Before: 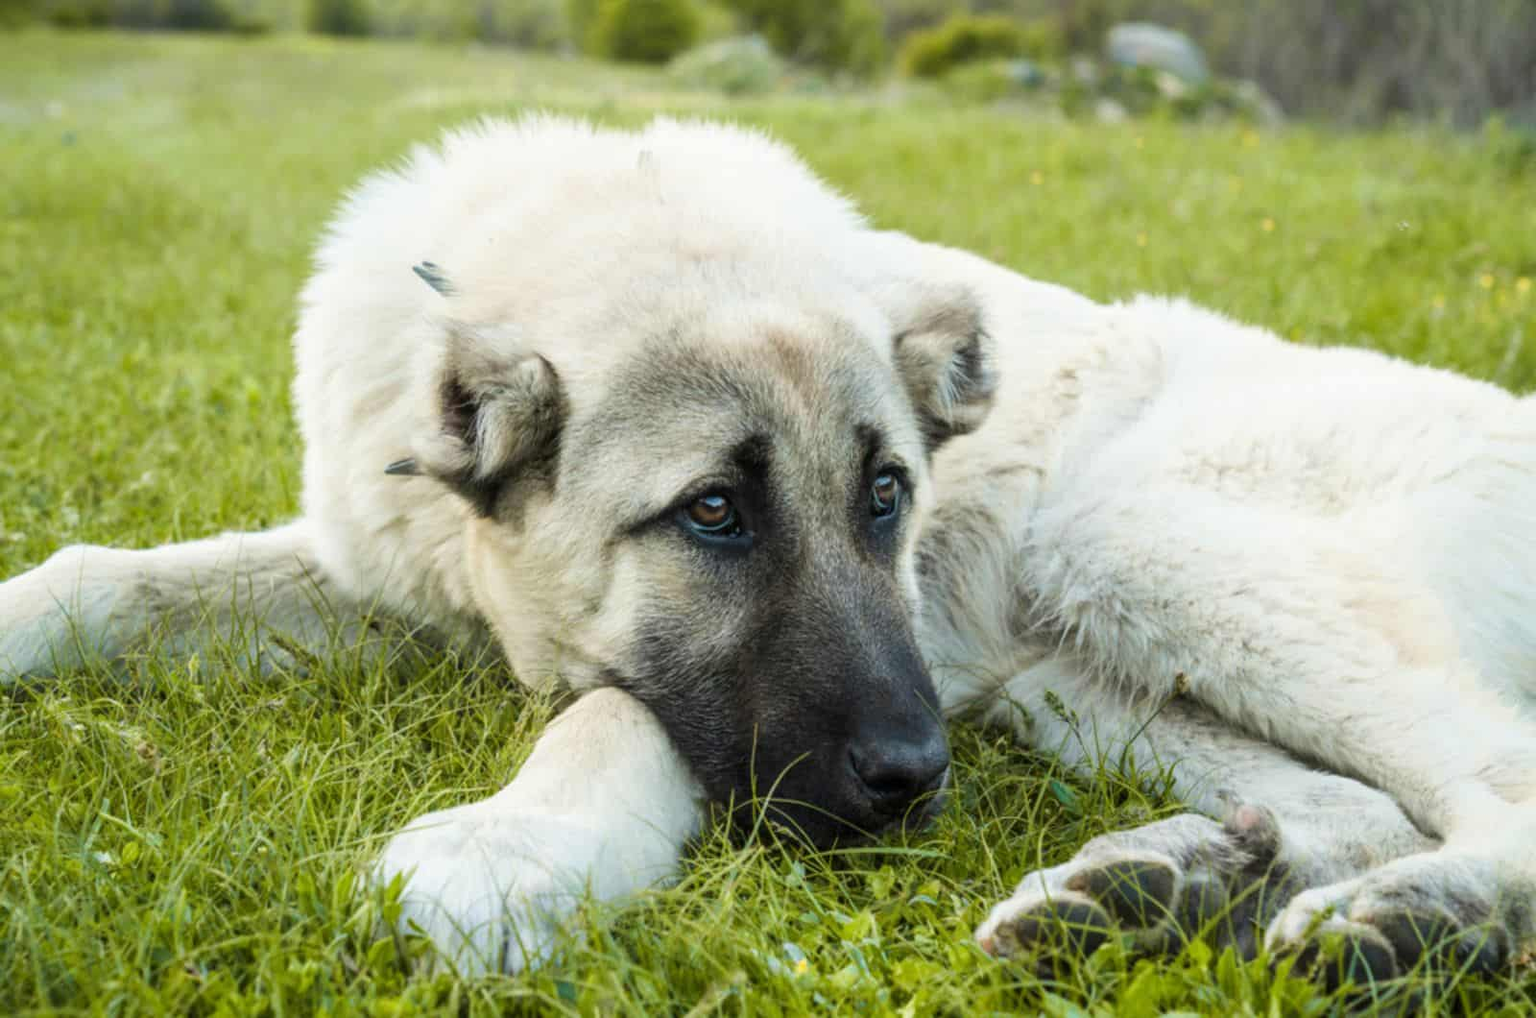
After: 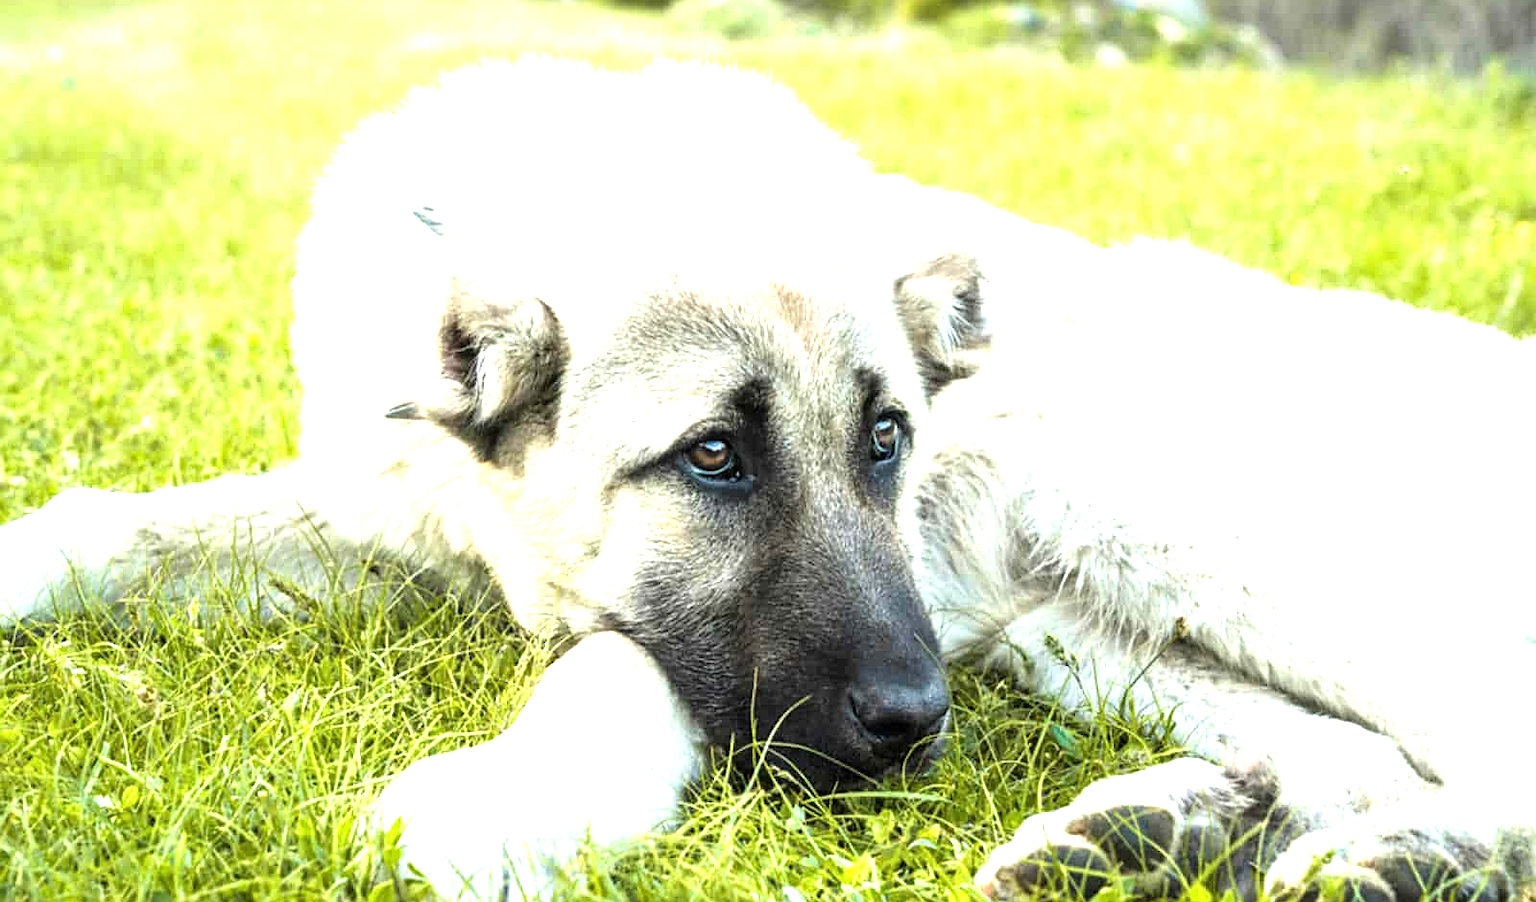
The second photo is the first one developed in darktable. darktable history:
crop and rotate: top 5.483%, bottom 5.777%
local contrast: mode bilateral grid, contrast 11, coarseness 24, detail 110%, midtone range 0.2
exposure: black level correction 0, exposure 1.001 EV, compensate exposure bias true, compensate highlight preservation false
sharpen: on, module defaults
tone equalizer: -8 EV -0.451 EV, -7 EV -0.407 EV, -6 EV -0.326 EV, -5 EV -0.216 EV, -3 EV 0.204 EV, -2 EV 0.309 EV, -1 EV 0.366 EV, +0 EV 0.393 EV, mask exposure compensation -0.5 EV
